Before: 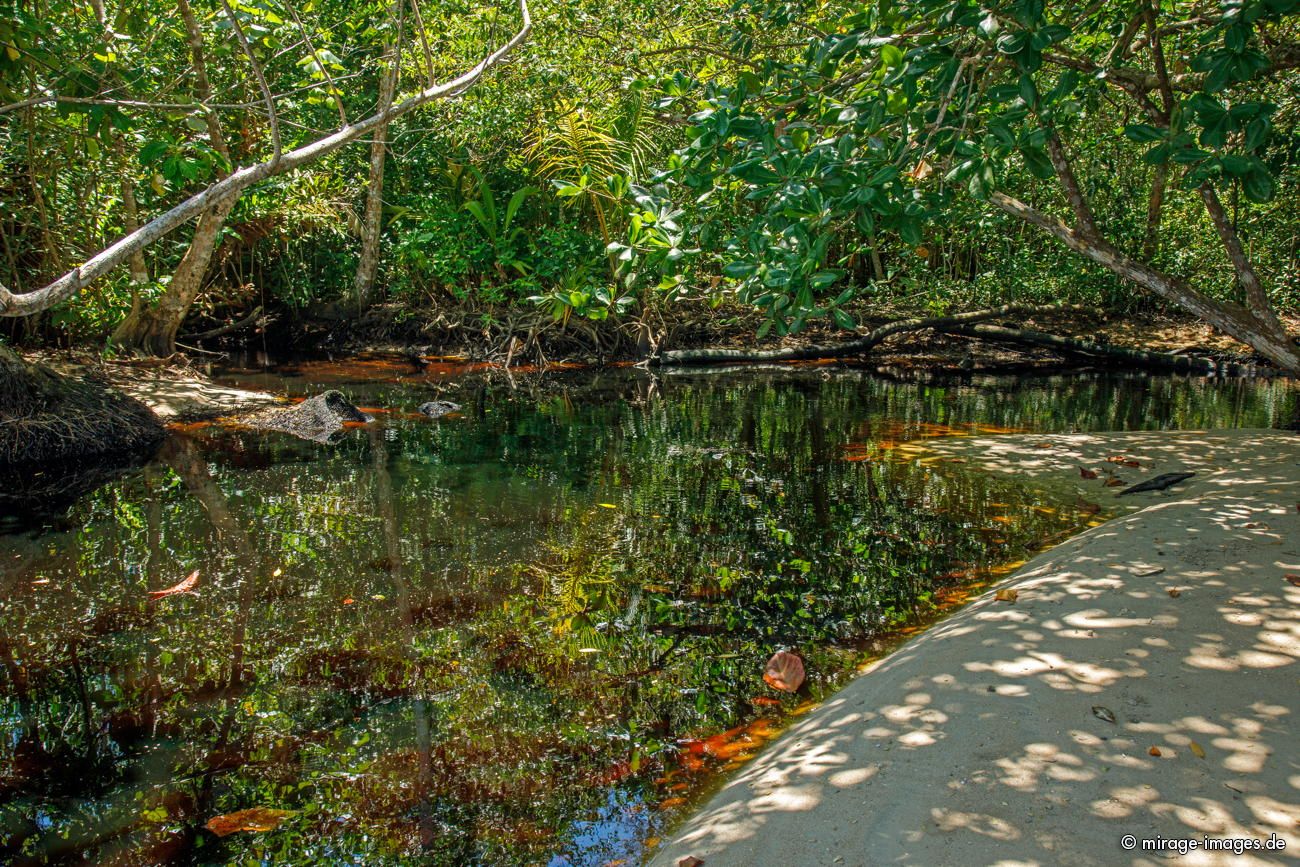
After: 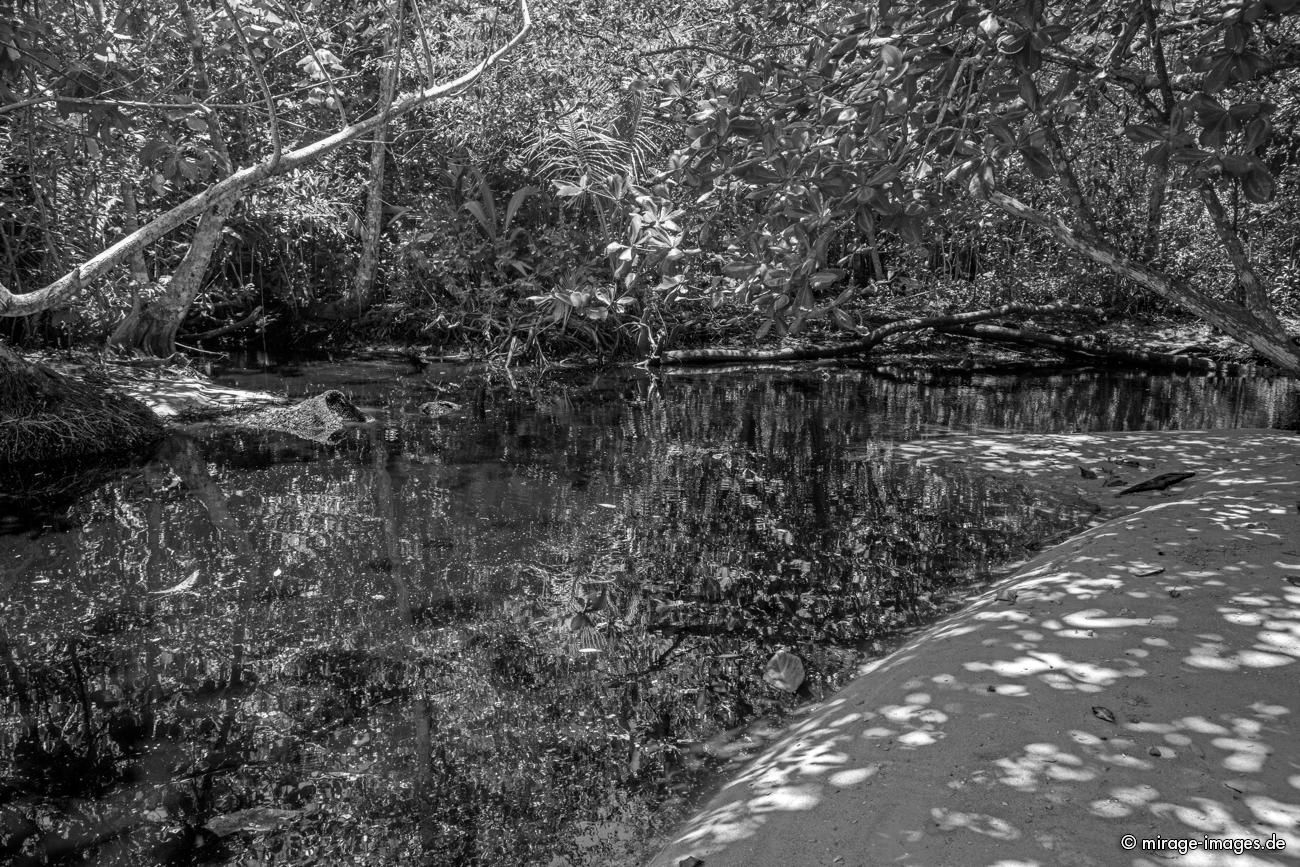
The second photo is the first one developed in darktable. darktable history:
monochrome: a 1.94, b -0.638
haze removal: compatibility mode true, adaptive false
